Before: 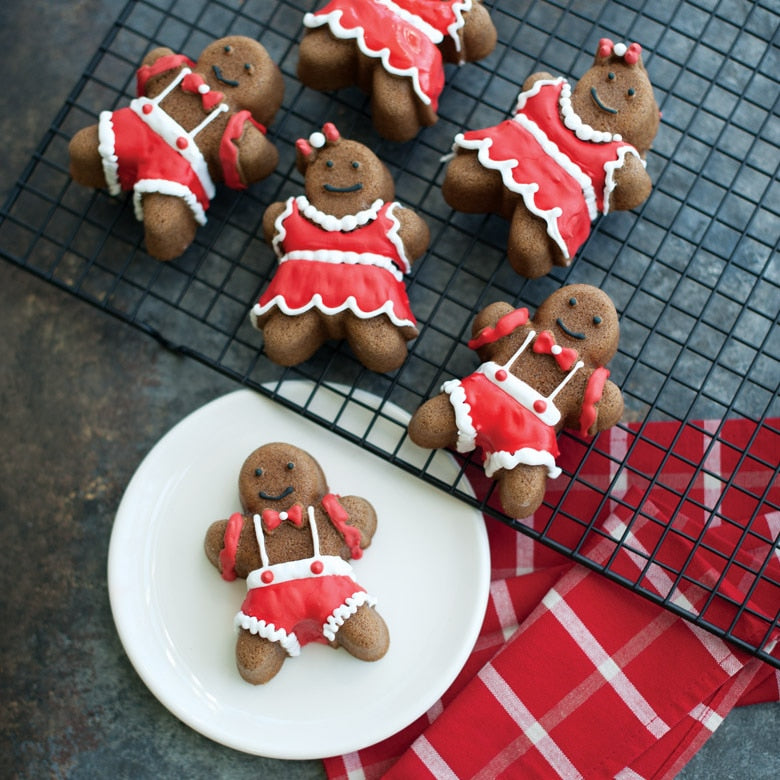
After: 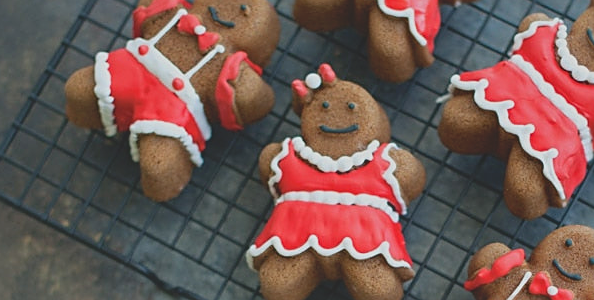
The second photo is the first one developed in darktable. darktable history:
shadows and highlights: shadows 48.77, highlights -42.51, soften with gaussian
sharpen: on, module defaults
crop: left 0.527%, top 7.638%, right 23.253%, bottom 53.785%
contrast brightness saturation: contrast -0.298
